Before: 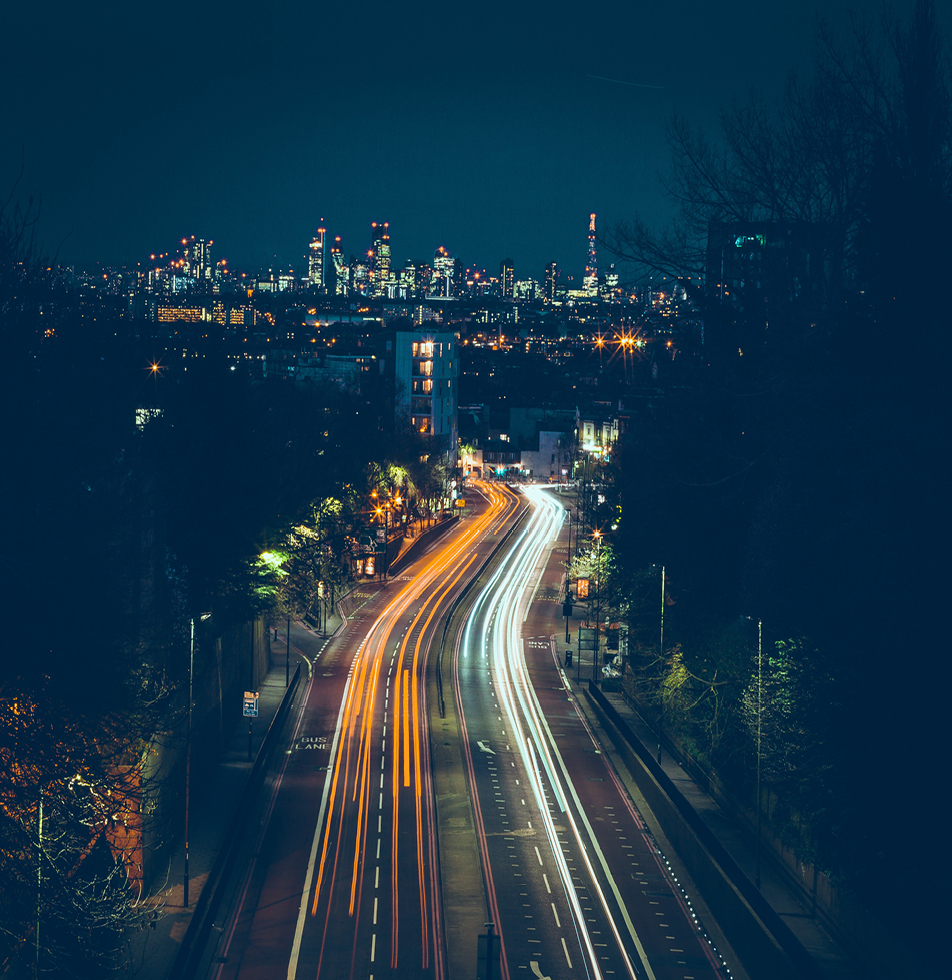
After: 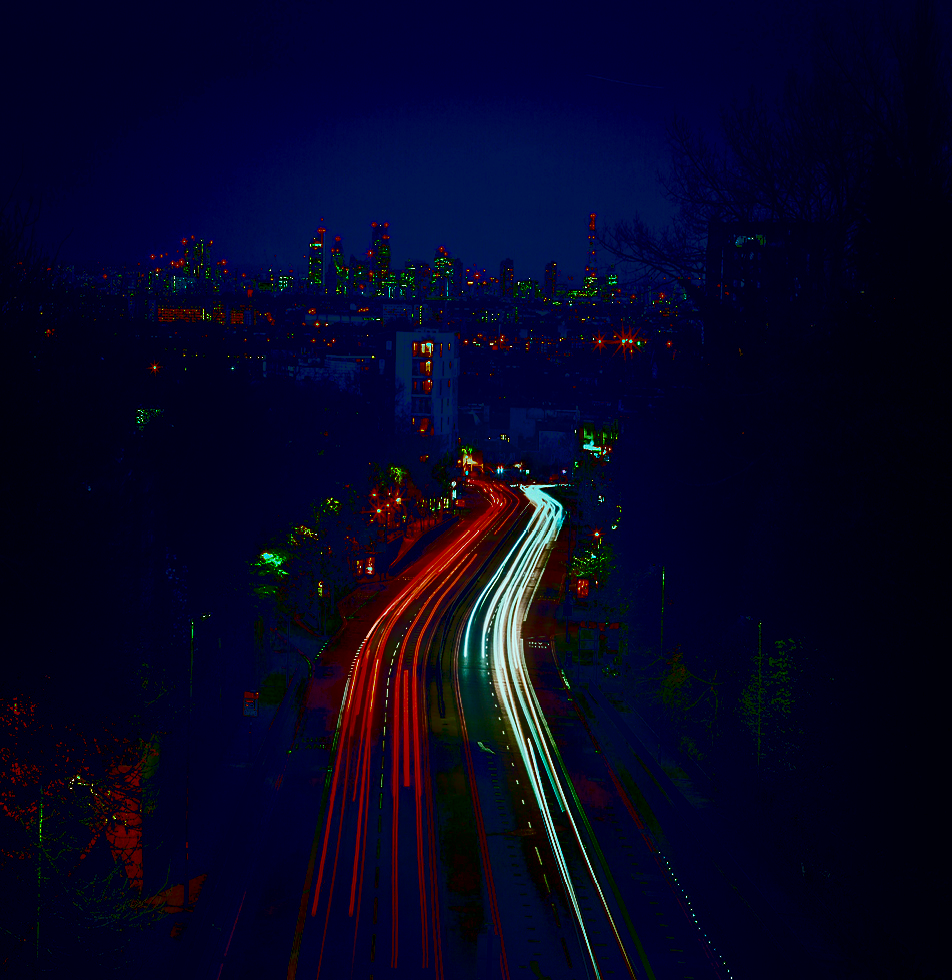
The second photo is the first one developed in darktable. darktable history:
exposure: black level correction 0.057, compensate highlight preservation false
shadows and highlights: shadows -69.14, highlights 36.93, soften with gaussian
